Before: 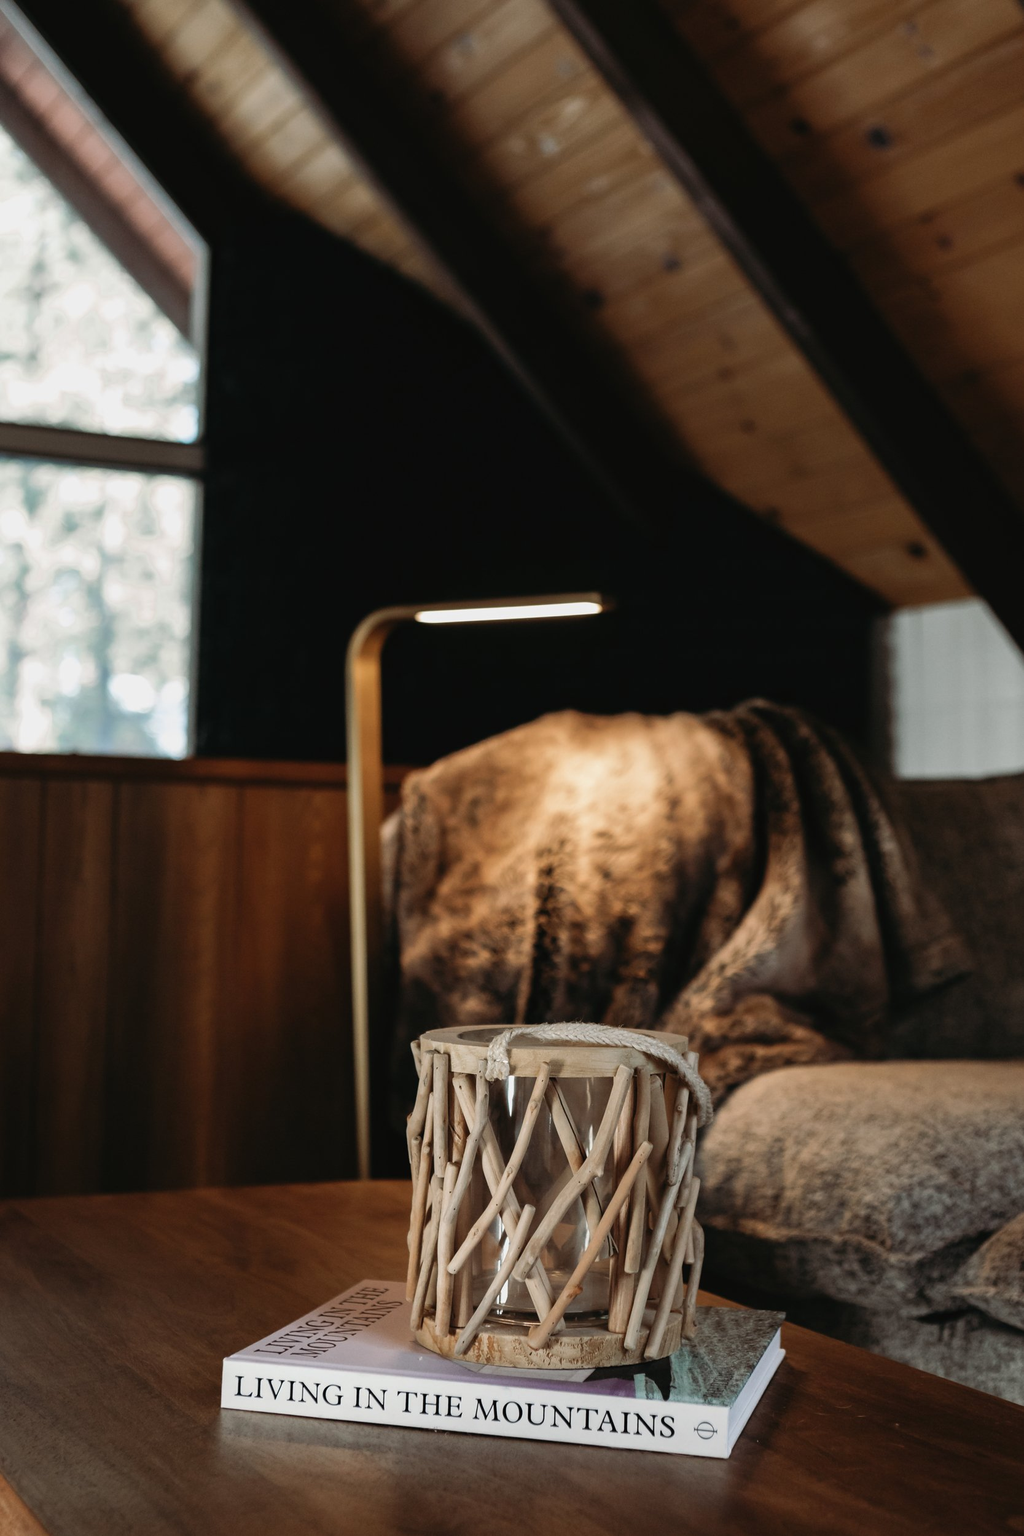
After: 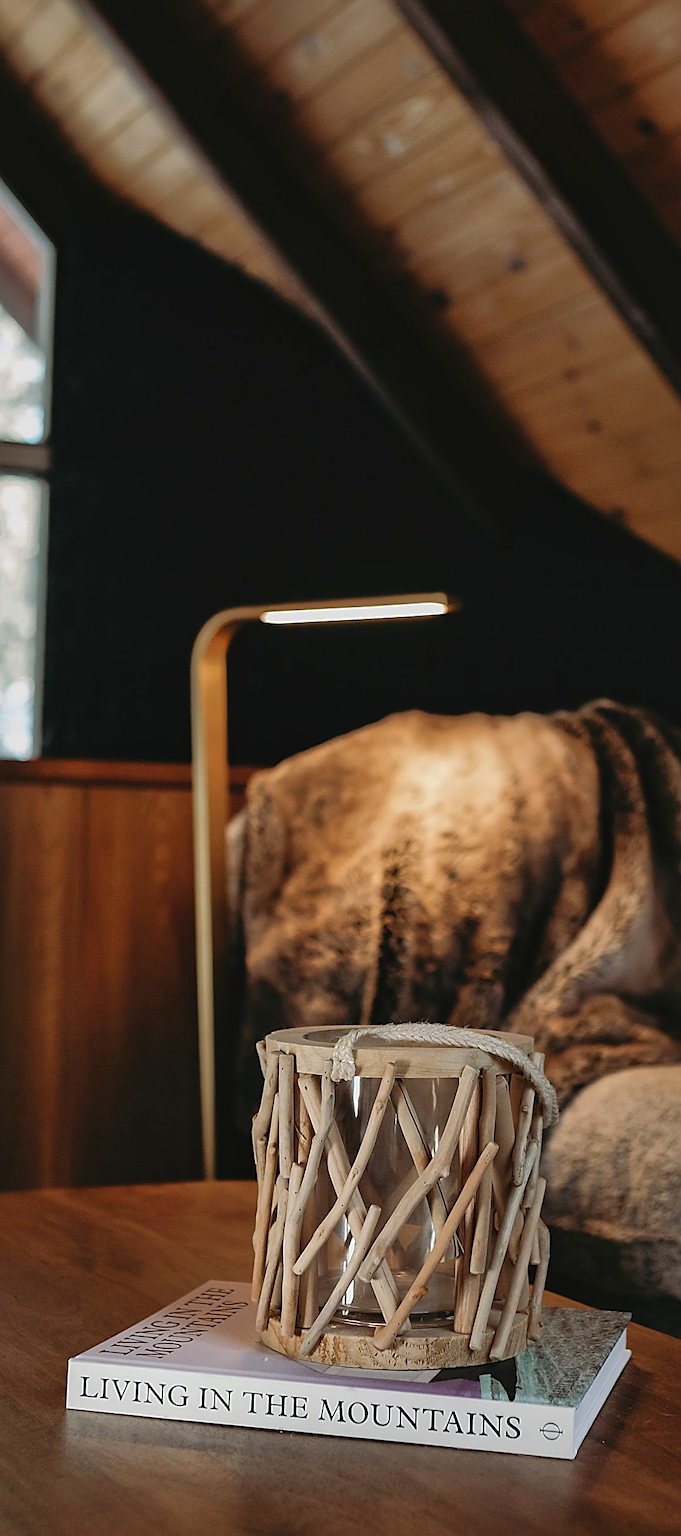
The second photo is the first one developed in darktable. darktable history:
contrast brightness saturation: contrast 0.043, saturation 0.074
crop and rotate: left 15.231%, right 18.223%
shadows and highlights: on, module defaults
sharpen: radius 1.665, amount 1.298
